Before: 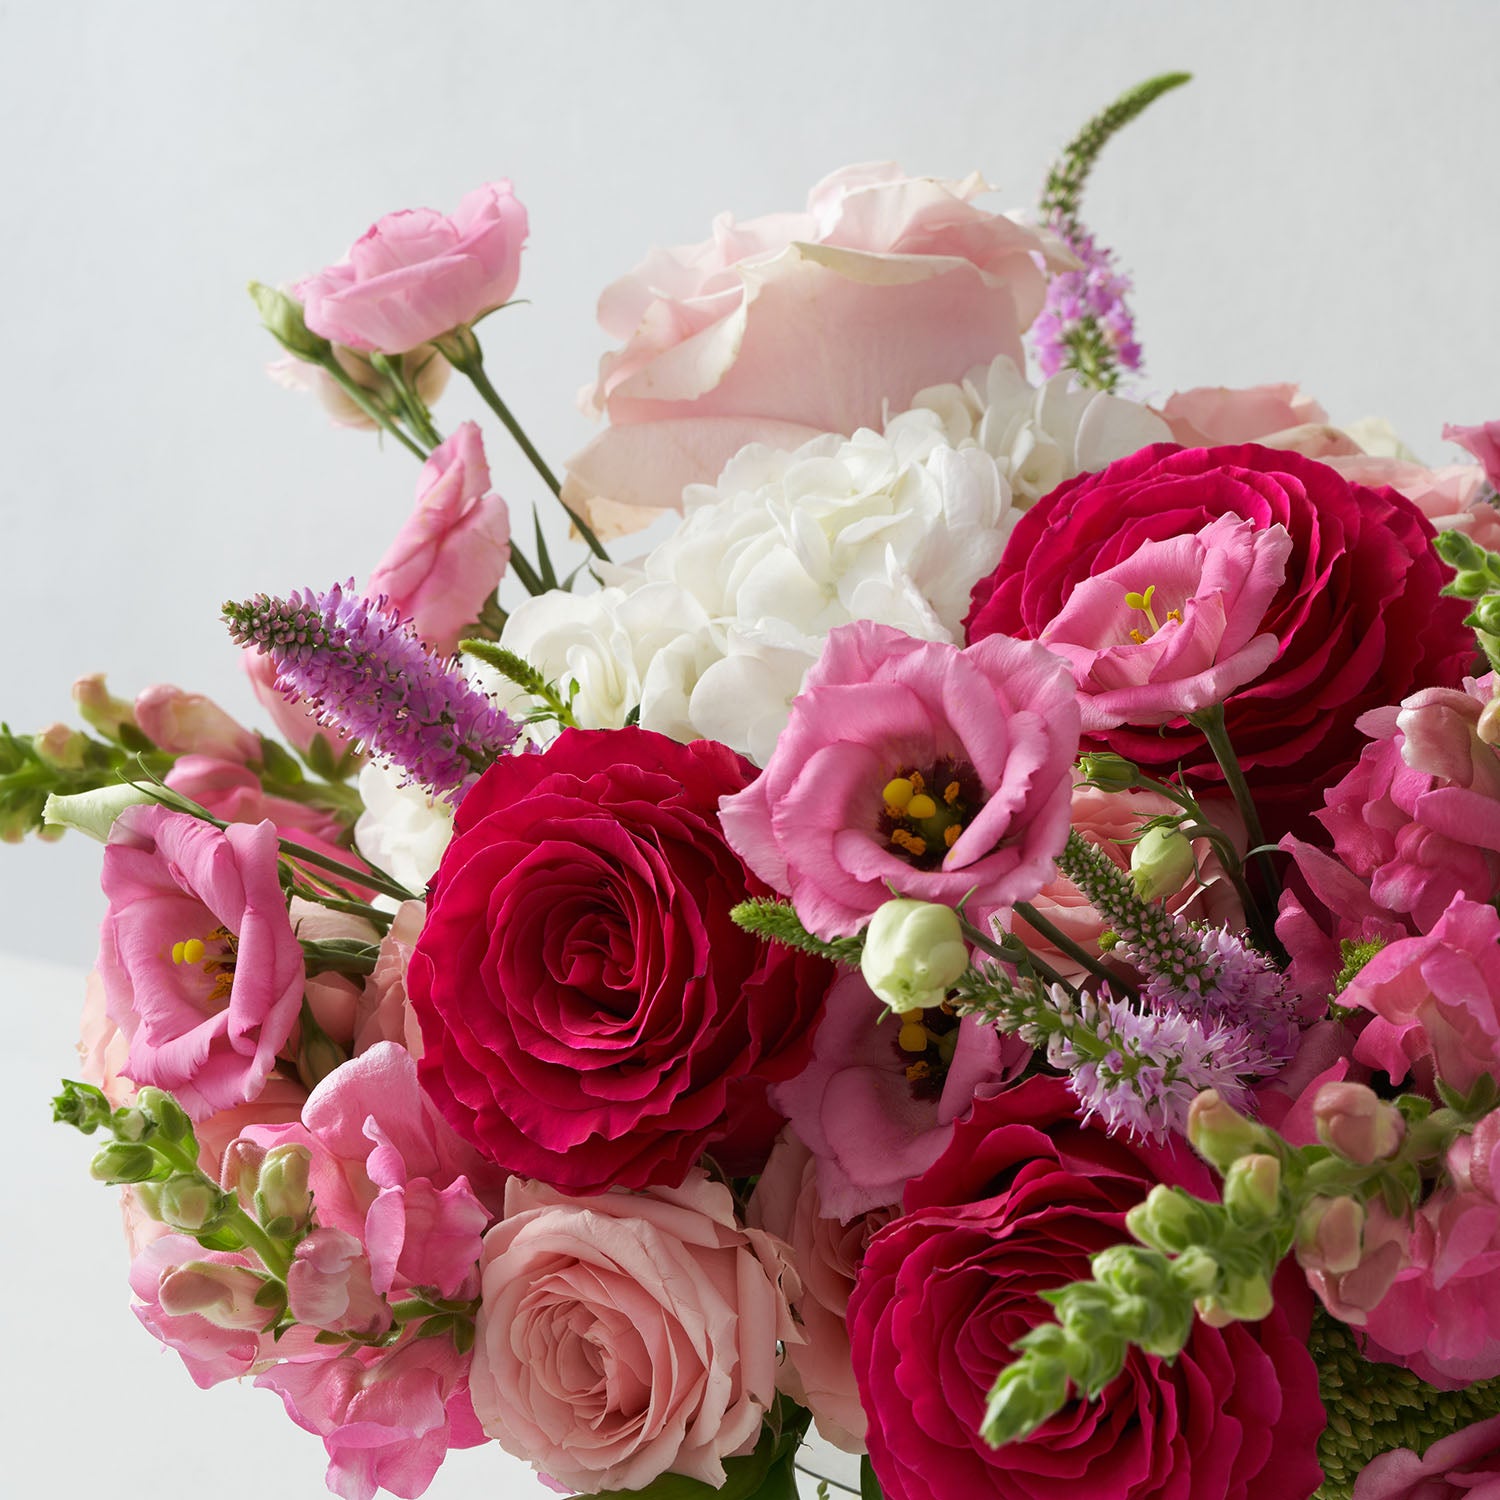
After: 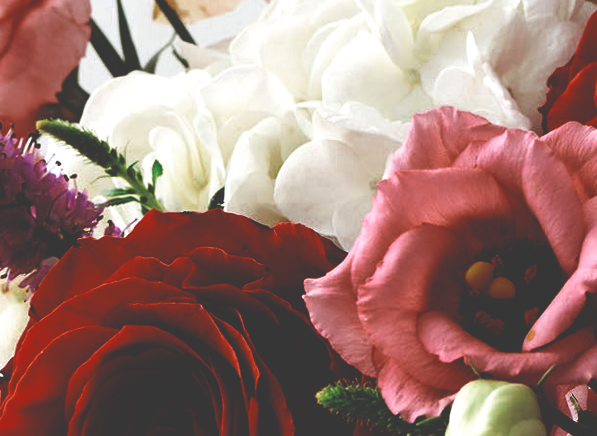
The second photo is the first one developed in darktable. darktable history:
base curve: curves: ch0 [(0, 0.036) (0.083, 0.04) (0.804, 1)], preserve colors none
color zones: curves: ch0 [(0, 0.5) (0.125, 0.4) (0.25, 0.5) (0.375, 0.4) (0.5, 0.4) (0.625, 0.35) (0.75, 0.35) (0.875, 0.5)]; ch1 [(0, 0.35) (0.125, 0.45) (0.25, 0.35) (0.375, 0.35) (0.5, 0.35) (0.625, 0.35) (0.75, 0.45) (0.875, 0.35)]; ch2 [(0, 0.6) (0.125, 0.5) (0.25, 0.5) (0.375, 0.6) (0.5, 0.6) (0.625, 0.5) (0.75, 0.5) (0.875, 0.5)]
rotate and perspective: rotation -0.013°, lens shift (vertical) -0.027, lens shift (horizontal) 0.178, crop left 0.016, crop right 0.989, crop top 0.082, crop bottom 0.918
crop: left 31.751%, top 32.172%, right 27.8%, bottom 35.83%
